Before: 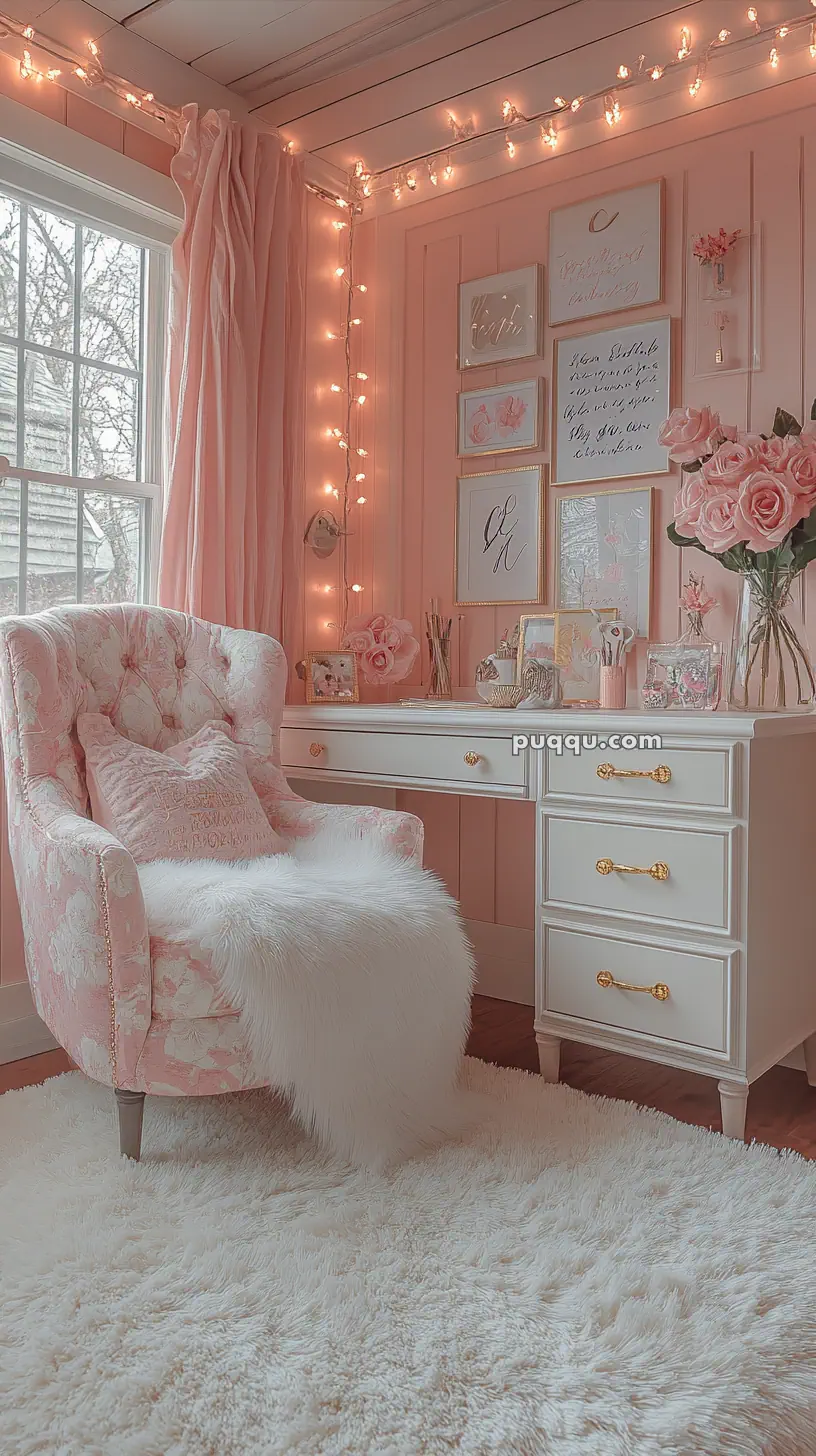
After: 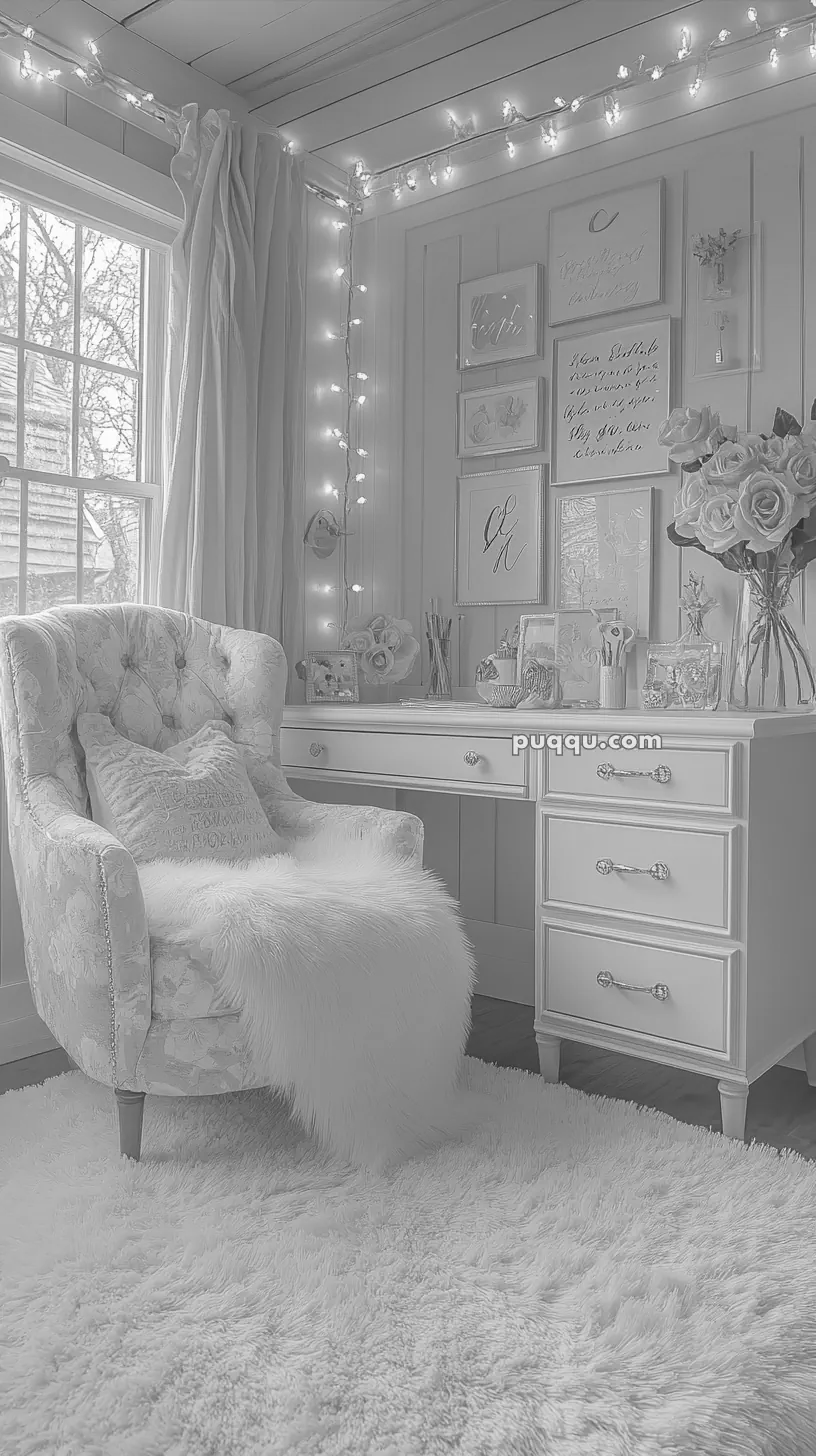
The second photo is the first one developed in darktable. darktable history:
tone curve: curves: ch0 [(0, 0) (0.003, 0.144) (0.011, 0.149) (0.025, 0.159) (0.044, 0.183) (0.069, 0.207) (0.1, 0.236) (0.136, 0.269) (0.177, 0.303) (0.224, 0.339) (0.277, 0.38) (0.335, 0.428) (0.399, 0.478) (0.468, 0.539) (0.543, 0.604) (0.623, 0.679) (0.709, 0.755) (0.801, 0.836) (0.898, 0.918) (1, 1)], preserve colors none
monochrome: size 1
